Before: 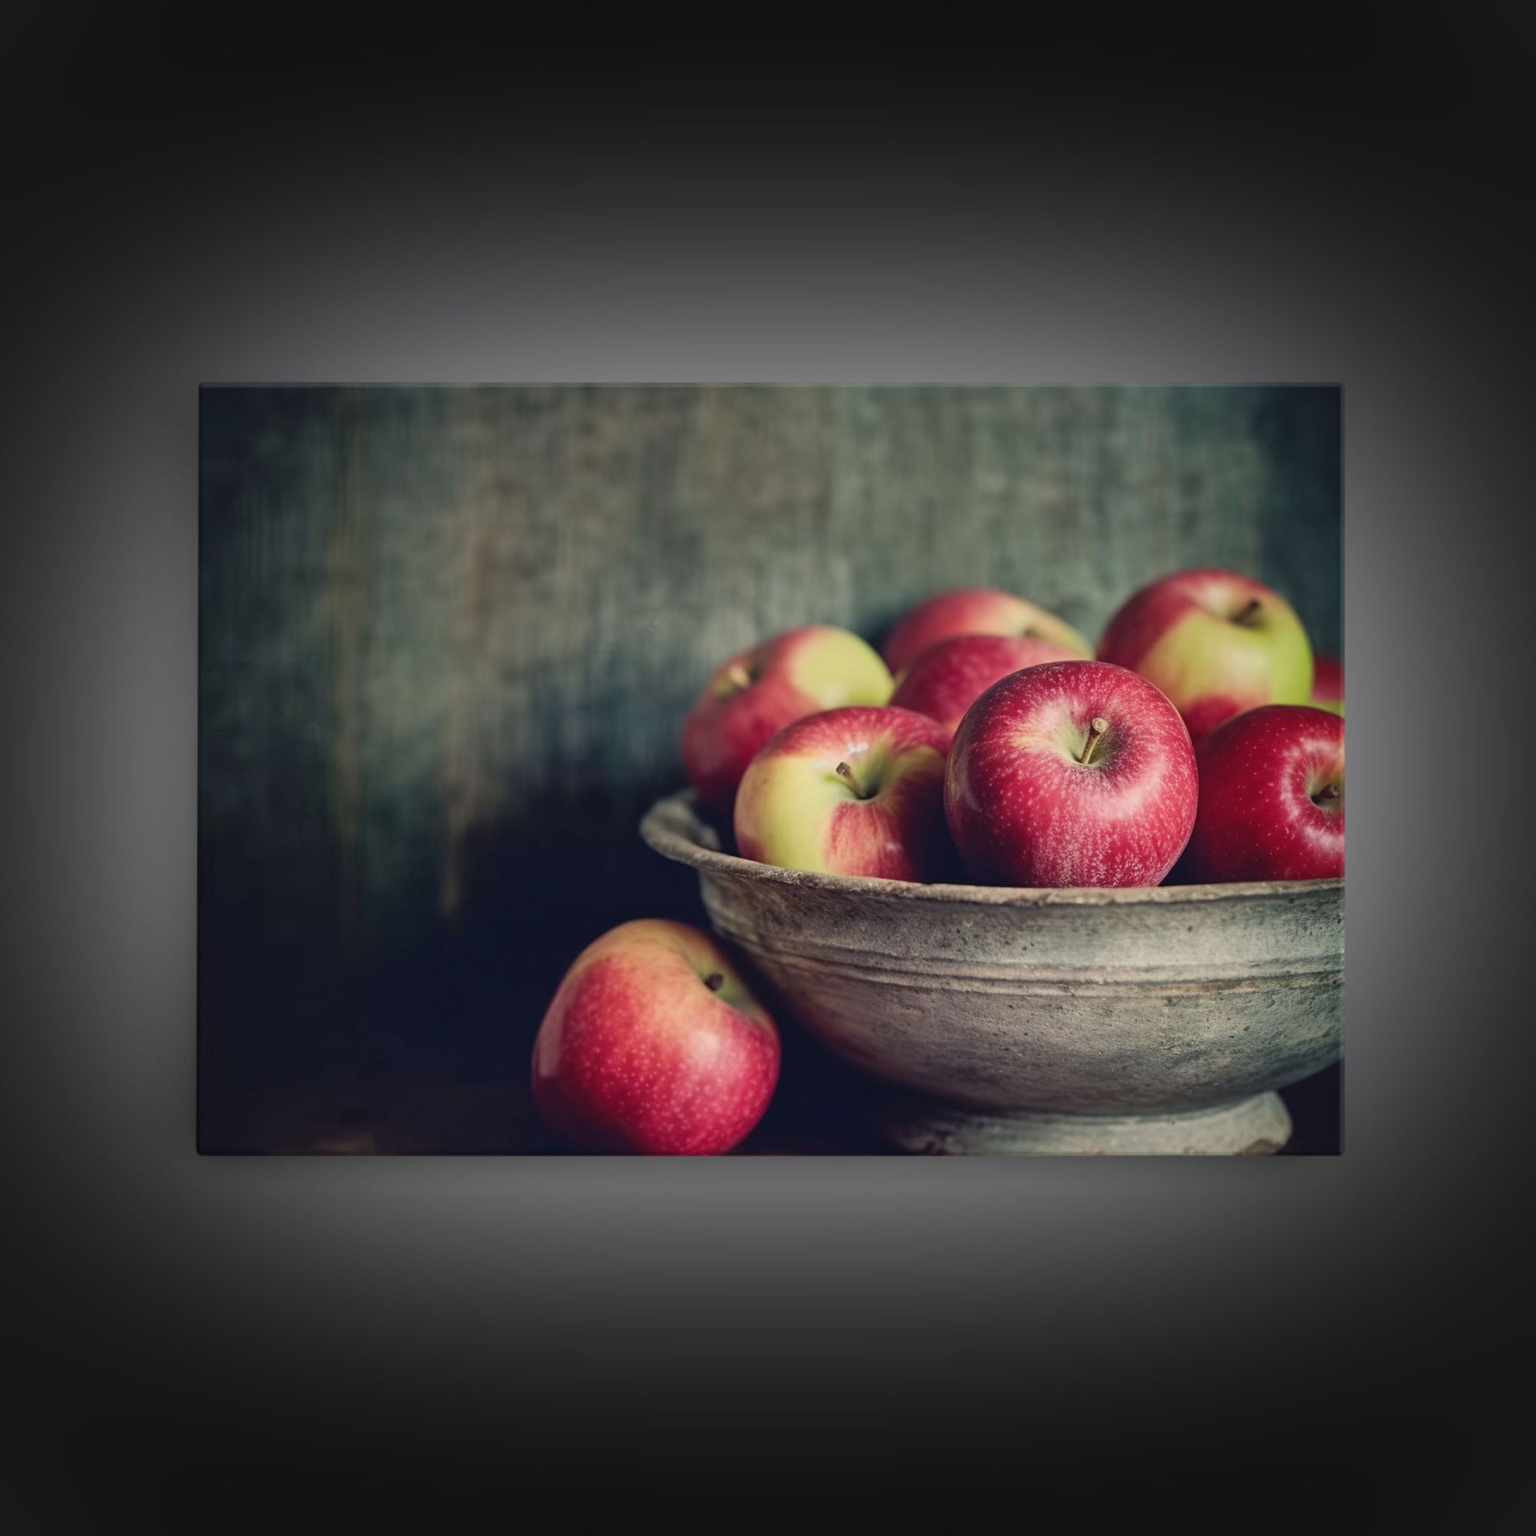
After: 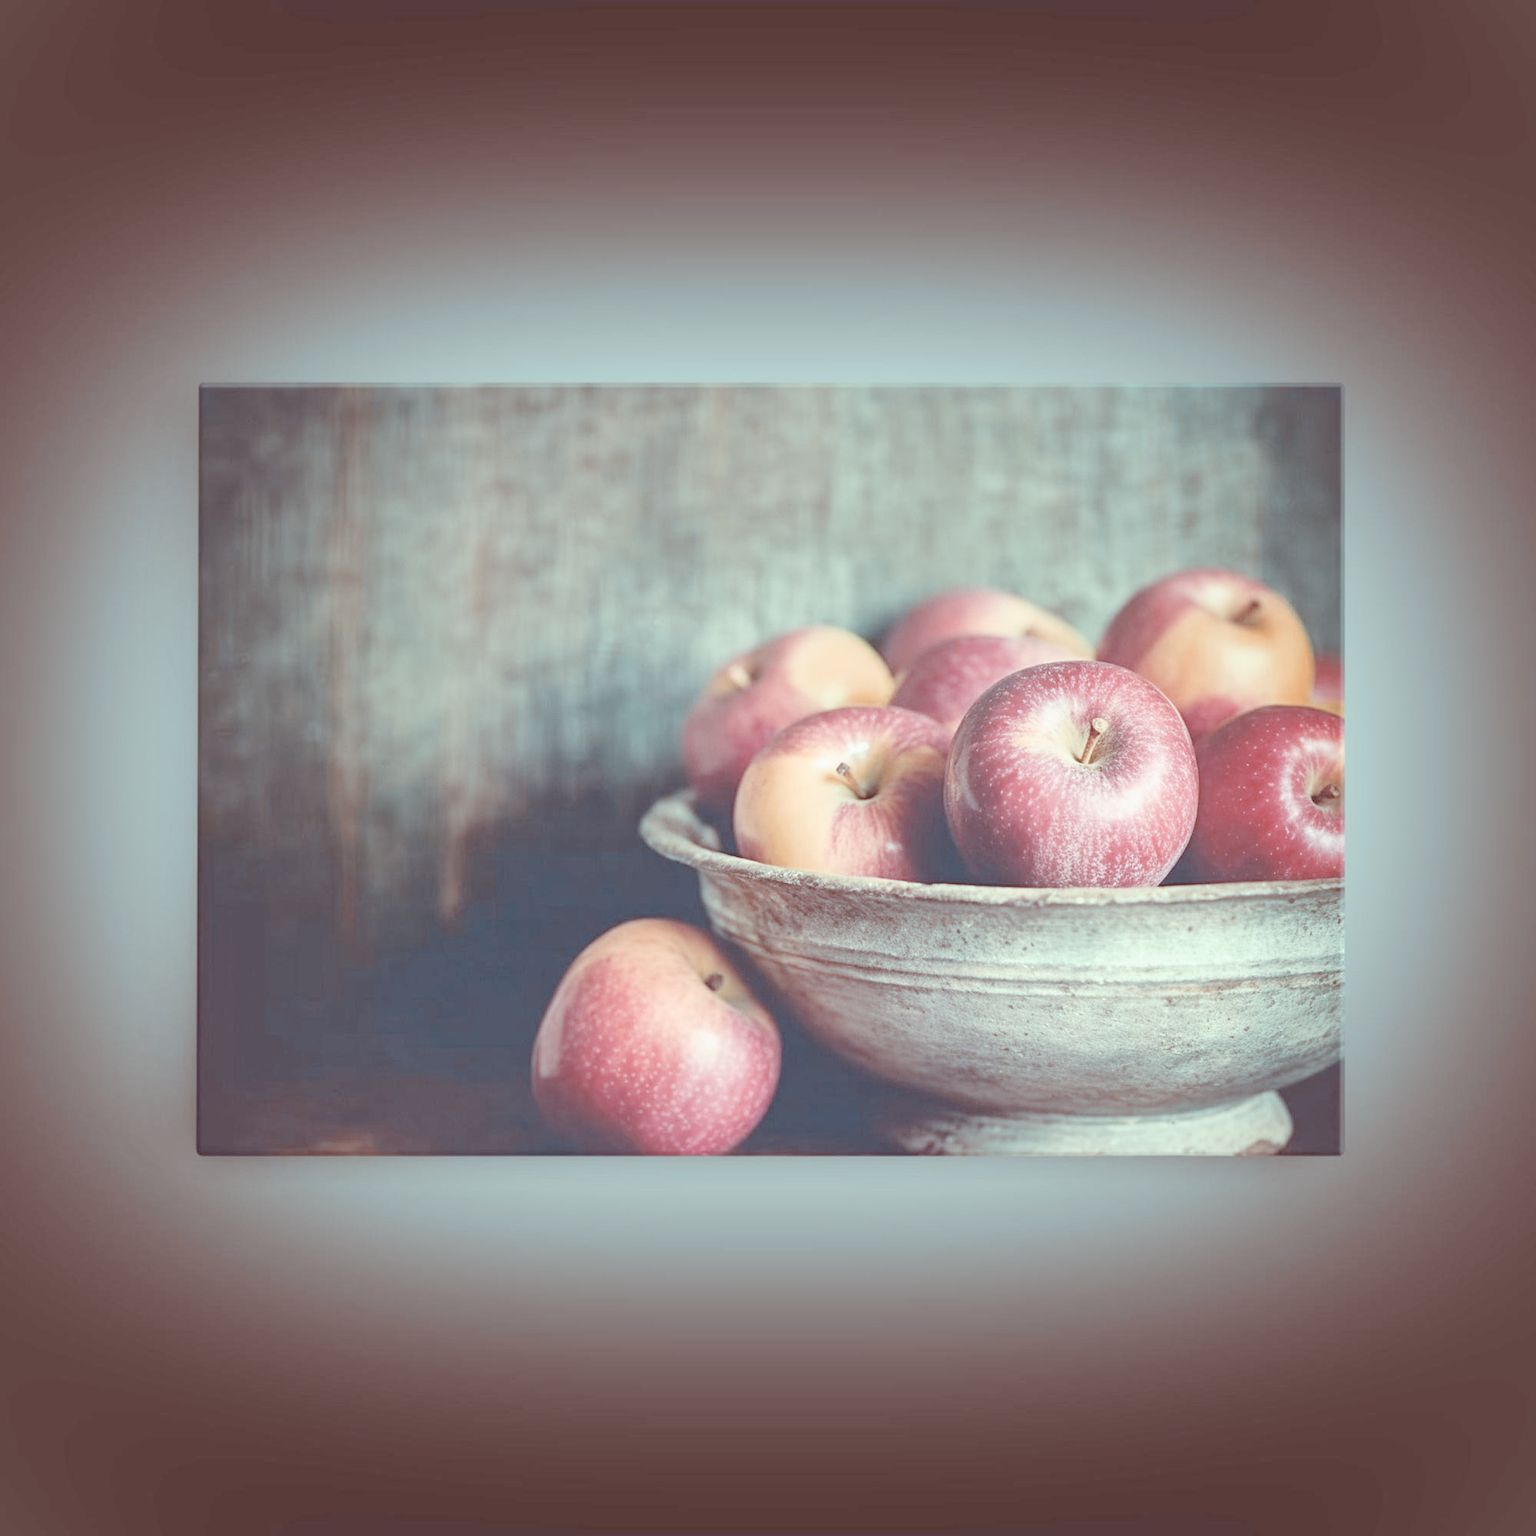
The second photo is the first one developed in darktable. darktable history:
tone curve: curves: ch0 [(0, 0) (0.003, 0.002) (0.011, 0.009) (0.025, 0.02) (0.044, 0.036) (0.069, 0.057) (0.1, 0.081) (0.136, 0.115) (0.177, 0.153) (0.224, 0.202) (0.277, 0.264) (0.335, 0.333) (0.399, 0.409) (0.468, 0.491) (0.543, 0.58) (0.623, 0.675) (0.709, 0.777) (0.801, 0.88) (0.898, 0.98) (1, 1)], preserve colors none
color look up table: target L [89.11, 79.28, 48.86, 47.8, 34.74, 27.99, 197.97, 92.08, 90.1, 59.56, 56.6, 80.68, 56.24, 52.28, 64.49, 66.9, 48.45, 50.24, 60.58, 50.79, 38.95, 30.14, 86.23, 80.76, 80.53, 74.78, 63.32, 62.05, 64.39, 68.1, 46, 53.19, 28.23, 30.26, 41.83, 20.36, 17.34, 13.9, 11.16, 81.72, 81.88, 81.58, 81.28, 81.23, 82.22, 68.28, 69.72, 59.05, 52.92], target a [-11.31, -8.416, 25.17, -5.015, 5.114, 16.22, 0, -0.001, -8.951, 46.43, 45.86, -5.276, 53.92, 51.47, 15.19, -5.13, 54.15, 48.5, 26.42, 41.8, 46.02, 26.82, -9.731, -7.917, -8.084, -8.092, -15.73, 16.51, -5.736, -25.66, 7.151, -14.76, 11.02, 13.1, -1.847, 12.07, 15.08, 15.69, 15.14, -9.642, -14.47, -10.82, -10.19, -12.25, -13.15, -26.8, -32.78, -25.78, -17.22], target b [2.565, -1.155, 42.68, 18.36, 23.54, 24.54, 0.001, 0.006, 0.62, 58.75, 56.85, -0.506, 53.41, 54.81, 11, -1.792, 52.33, 33.57, 4.051, 24.92, 35.35, 20.63, 0.864, -1.334, -0.94, -1.384, -20.18, -5.722, -21.68, -35.62, 2.796, -36.13, 3.462, -6.911, -34.57, 4.307, 3.126, 1.857, 1.794, -1.072, -3.559, -2.721, -2.898, -2.868, -4.4, -8.152, -24.01, -25.41, -20.01], num patches 49
